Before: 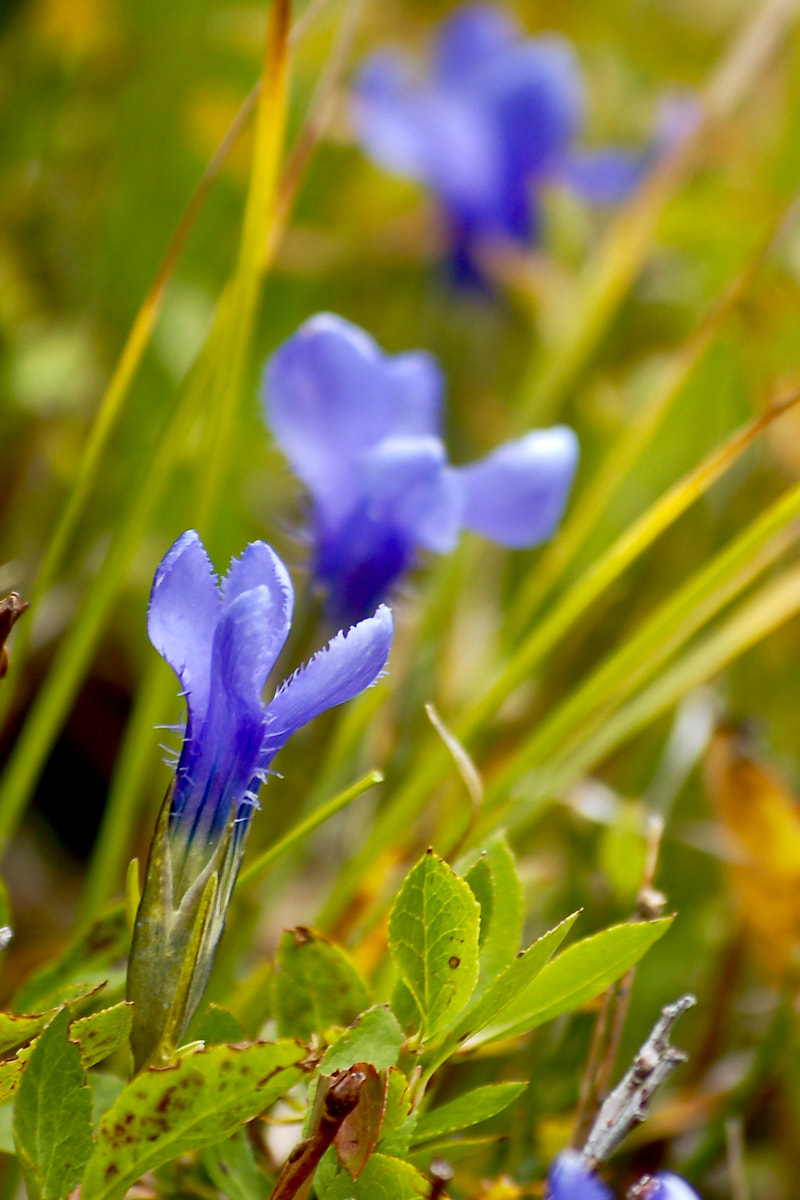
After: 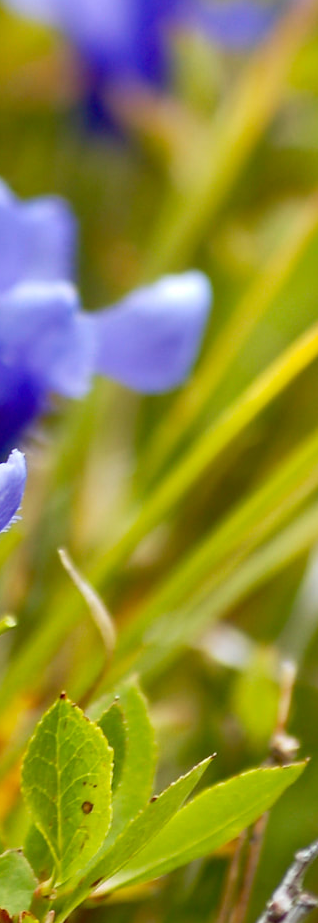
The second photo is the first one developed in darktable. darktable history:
crop: left 45.995%, top 12.927%, right 14.214%, bottom 10.134%
